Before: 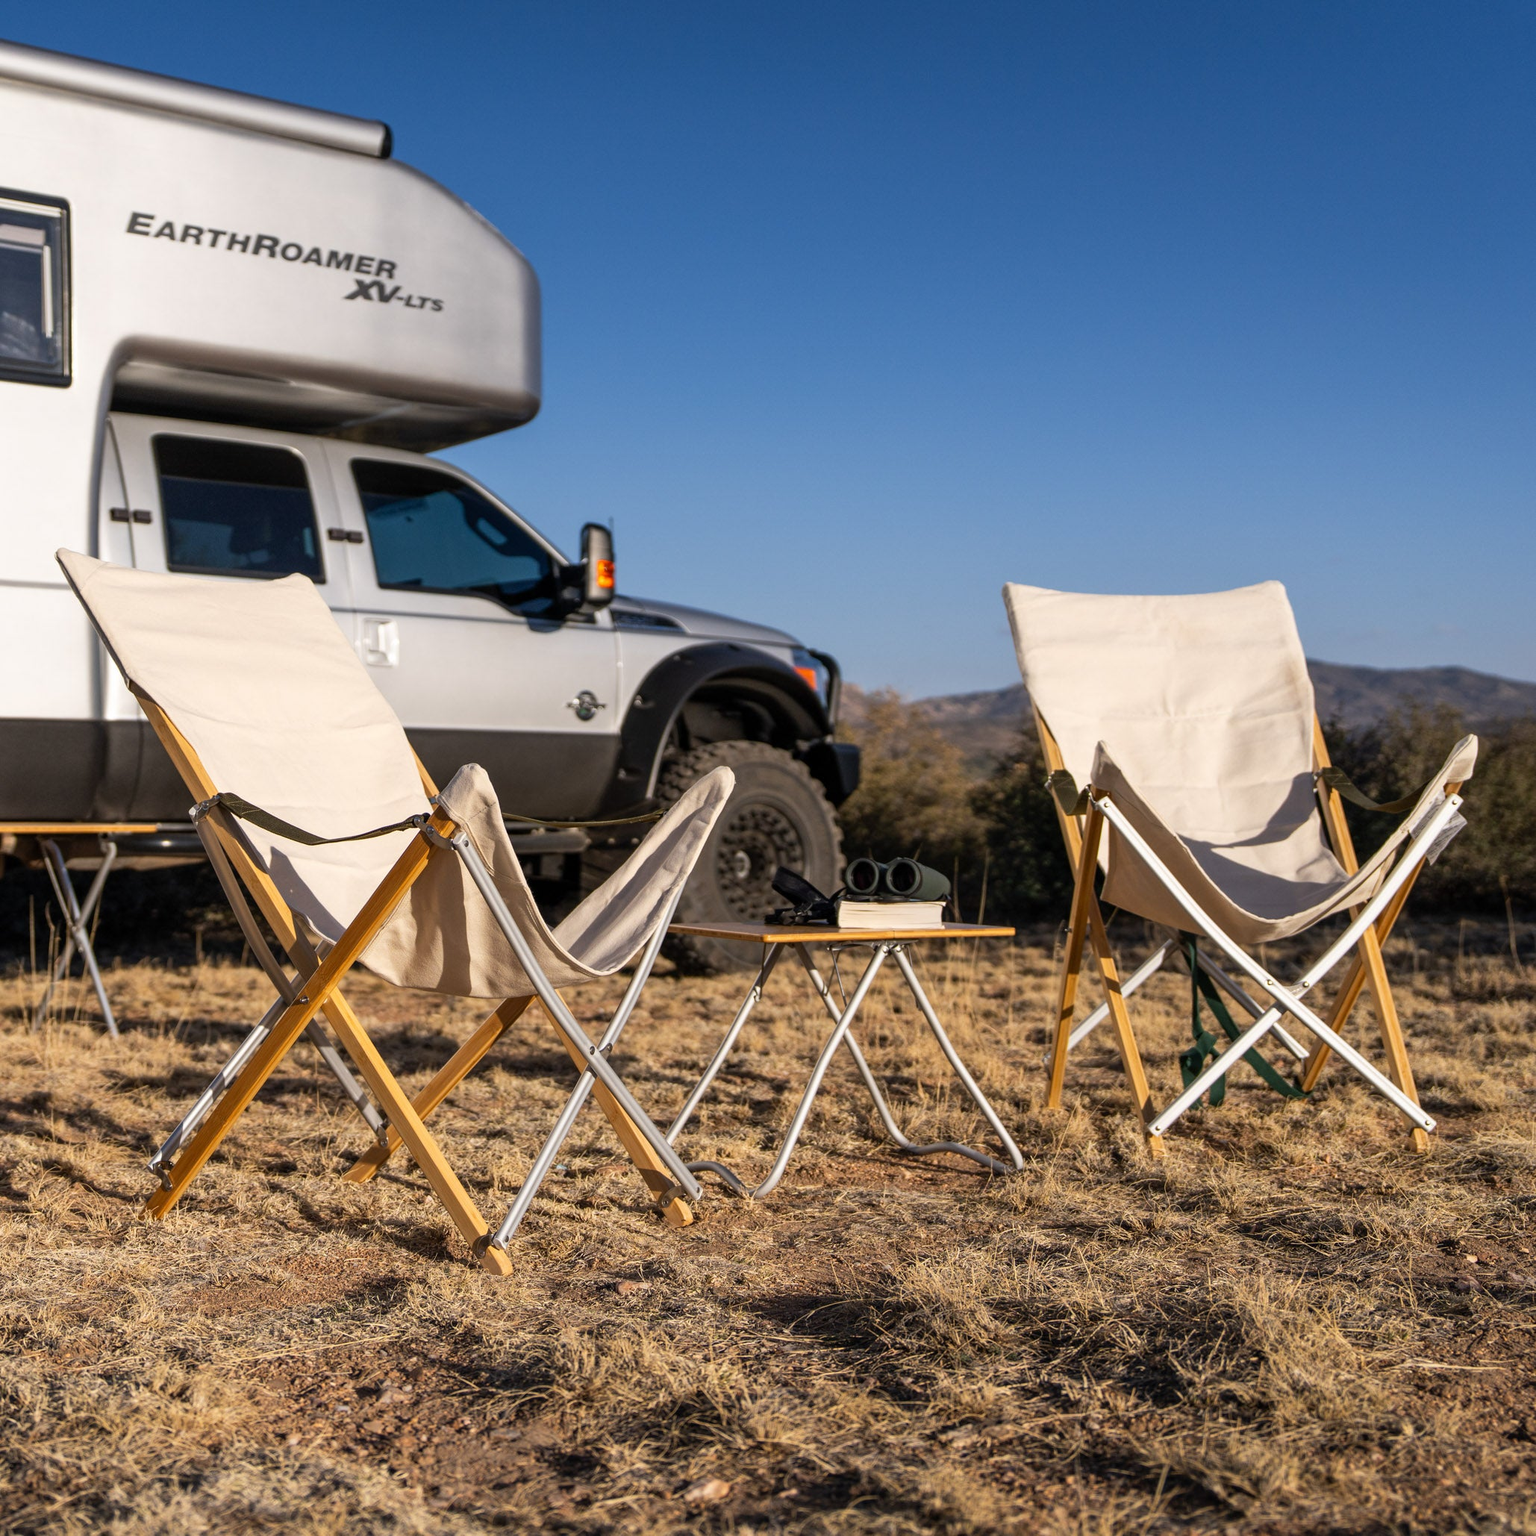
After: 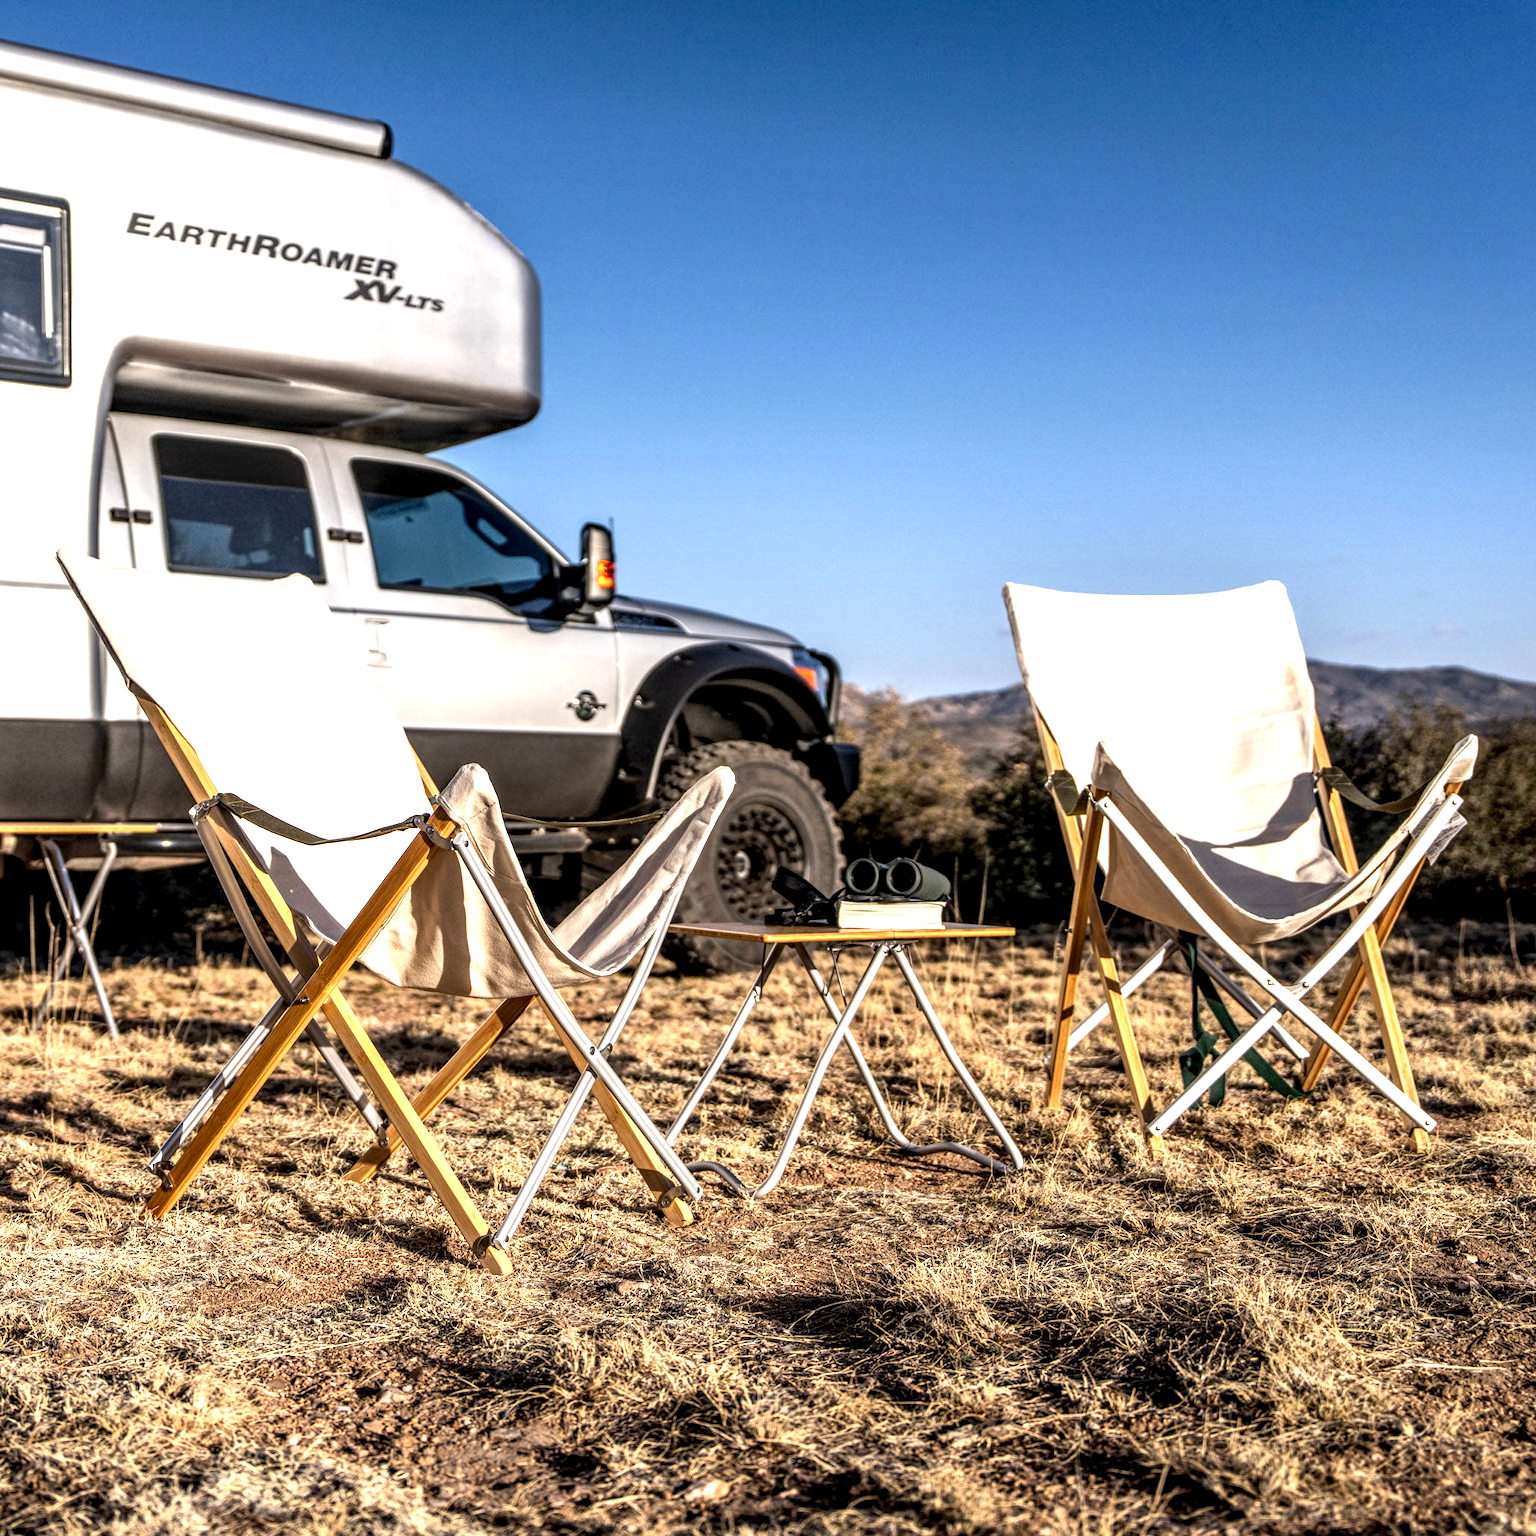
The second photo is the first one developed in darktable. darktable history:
exposure: exposure 0.6 EV, compensate highlight preservation false
local contrast: highlights 17%, detail 186%
